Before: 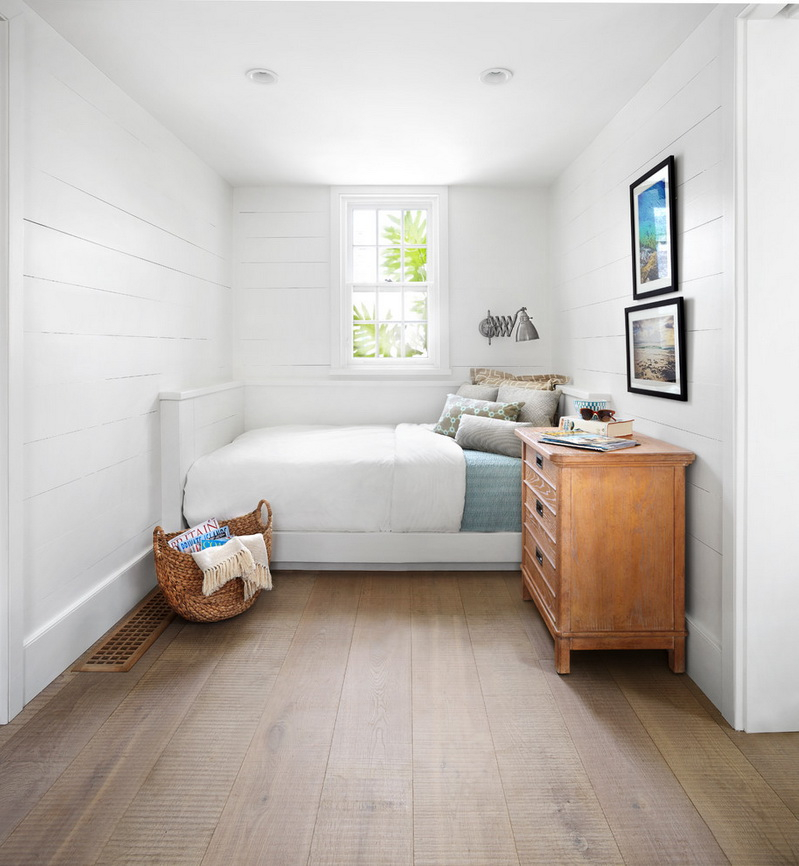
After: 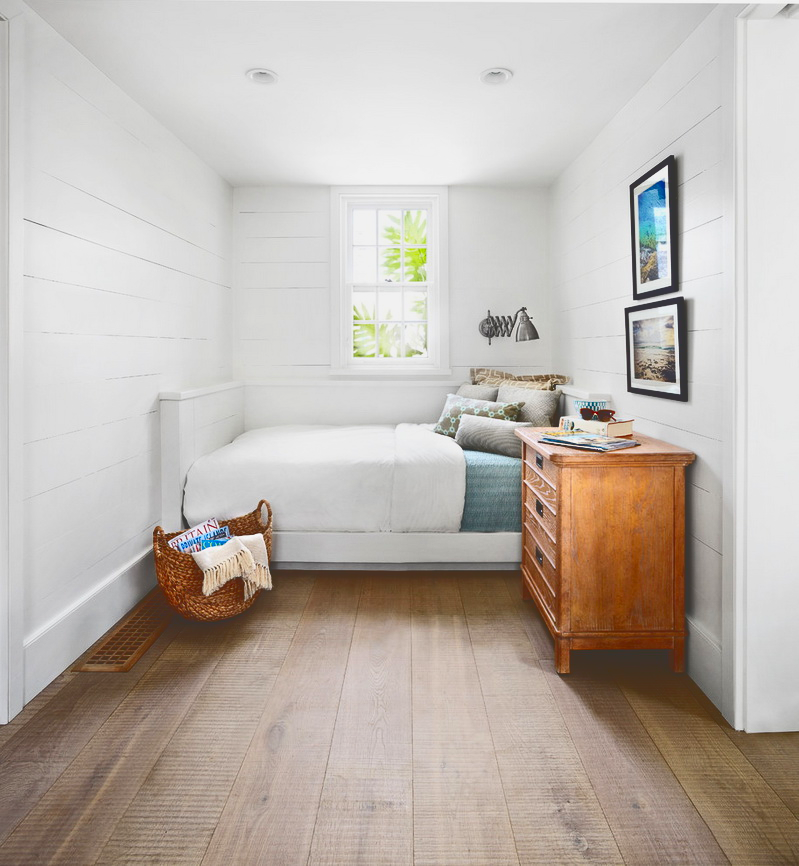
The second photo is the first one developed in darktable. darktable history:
contrast brightness saturation: contrast 0.24, brightness -0.24, saturation 0.14
tone curve: curves: ch0 [(0, 0.211) (0.15, 0.25) (1, 0.953)], color space Lab, independent channels, preserve colors none
tone equalizer: -8 EV 1 EV, -7 EV 1 EV, -6 EV 1 EV, -5 EV 1 EV, -4 EV 1 EV, -3 EV 0.75 EV, -2 EV 0.5 EV, -1 EV 0.25 EV
